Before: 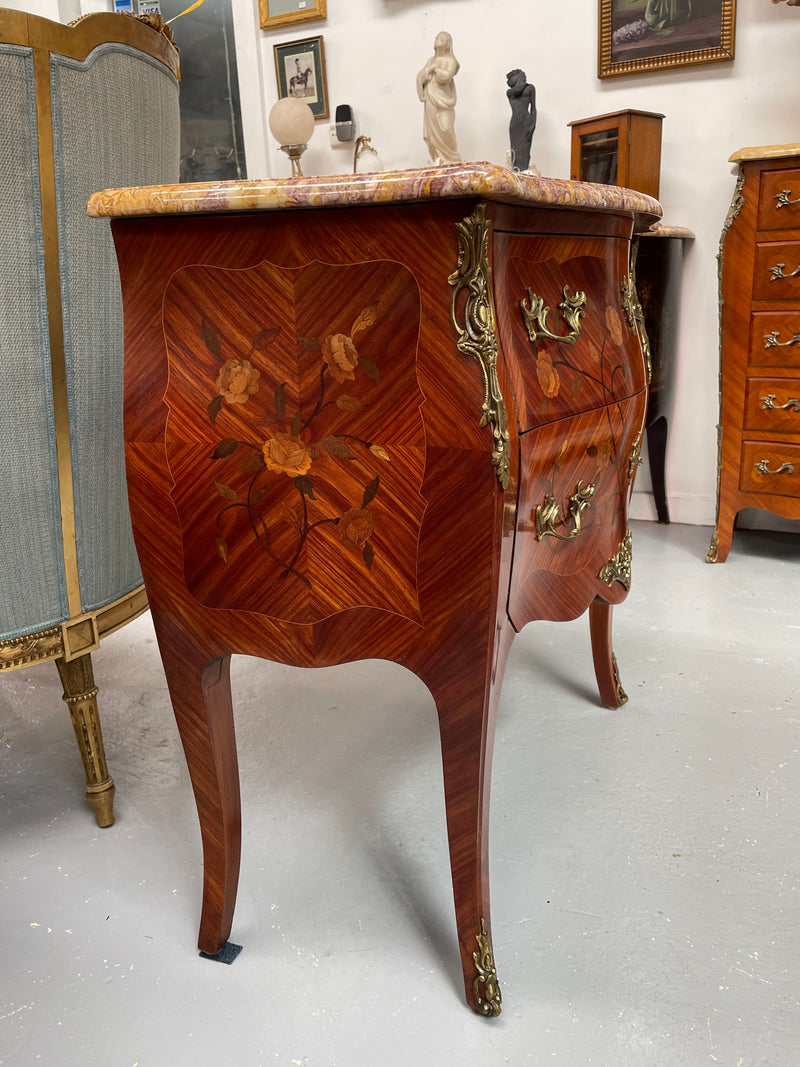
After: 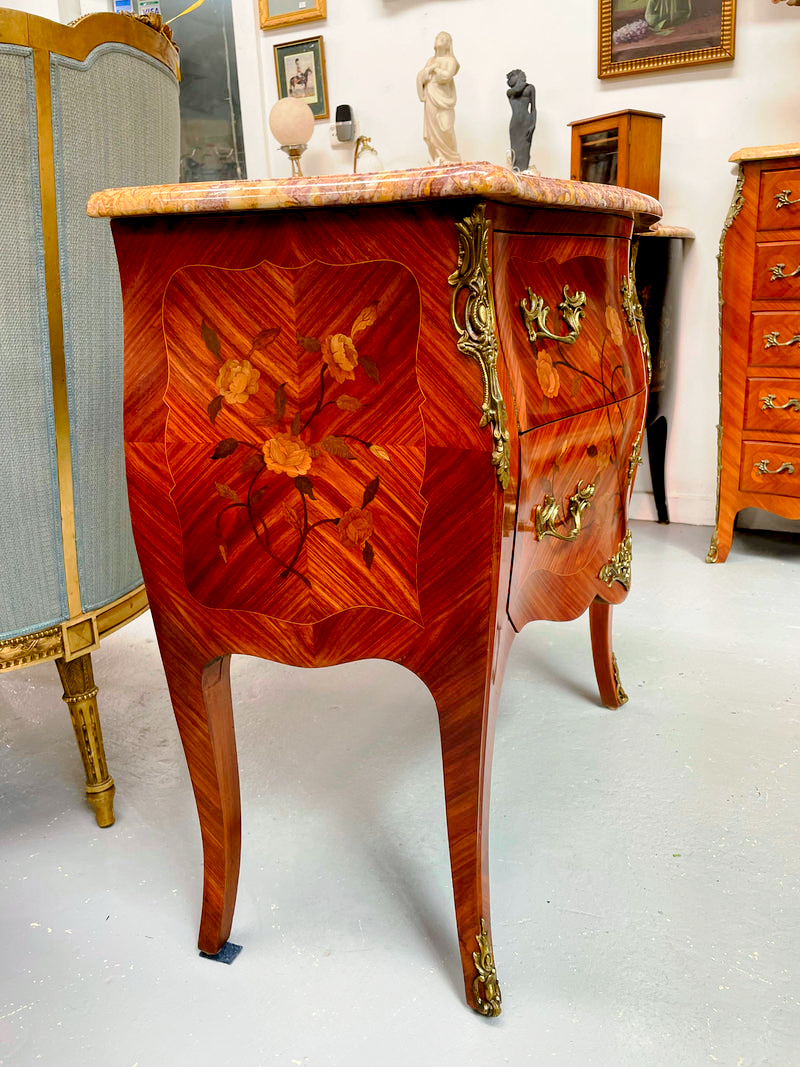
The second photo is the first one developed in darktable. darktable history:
tone curve: curves: ch0 [(0, 0) (0.003, 0.004) (0.011, 0.015) (0.025, 0.033) (0.044, 0.058) (0.069, 0.091) (0.1, 0.131) (0.136, 0.178) (0.177, 0.232) (0.224, 0.294) (0.277, 0.362) (0.335, 0.434) (0.399, 0.512) (0.468, 0.582) (0.543, 0.646) (0.623, 0.713) (0.709, 0.783) (0.801, 0.876) (0.898, 0.938) (1, 1)], preserve colors none
color look up table: target L [65.64, 47.12, 33.68, 100, 80.65, 75.32, 66.85, 58.37, 56.53, 42.89, 41.3, 27.21, 70.94, 58.8, 50.04, 50.72, 35.27, 25.1, 23.71, 6.125, 63.73, 48.54, 42.16, 26.97, 0 ×25], target a [-30.43, -51.52, -16.52, -0.001, 0.223, 7.253, 26.92, 26.9, 50.37, -0.429, 65.92, 19.58, -0.142, -0.288, 15.41, 65.25, 18.73, 36.78, 33.49, -0.037, -41.12, -23.02, -0.212, -1.065, 0 ×25], target b [69.56, 43.7, 33.73, 0.013, 1.064, 84.37, 76.83, 23.14, 67.81, 0.136, 40.05, 25.82, -1.186, -1.475, -37.14, -25.05, -68.36, -29.21, -81.97, -0.204, -3.574, -39.86, -37.37, -0.69, 0 ×25], num patches 24
